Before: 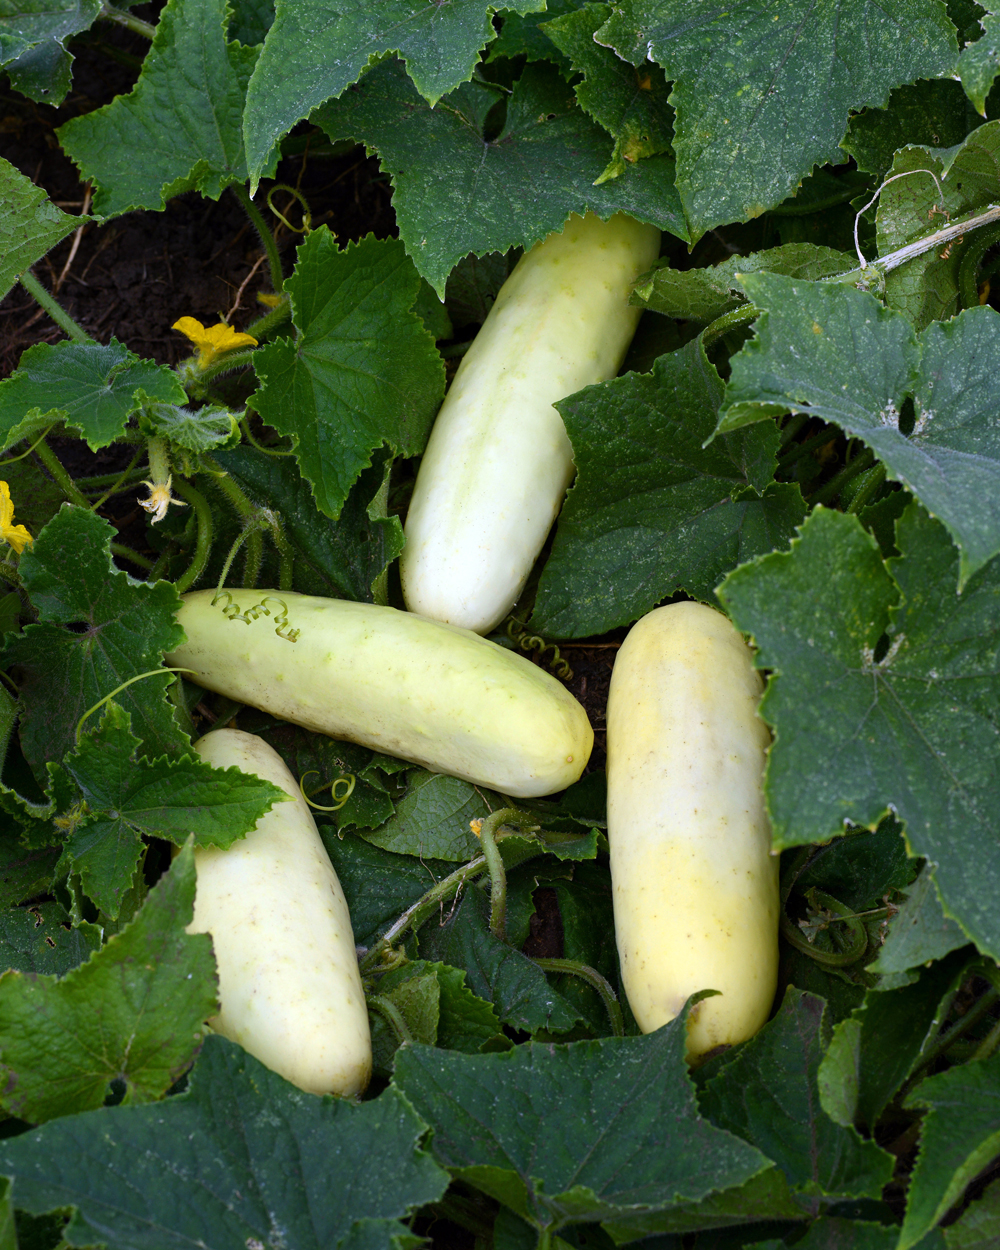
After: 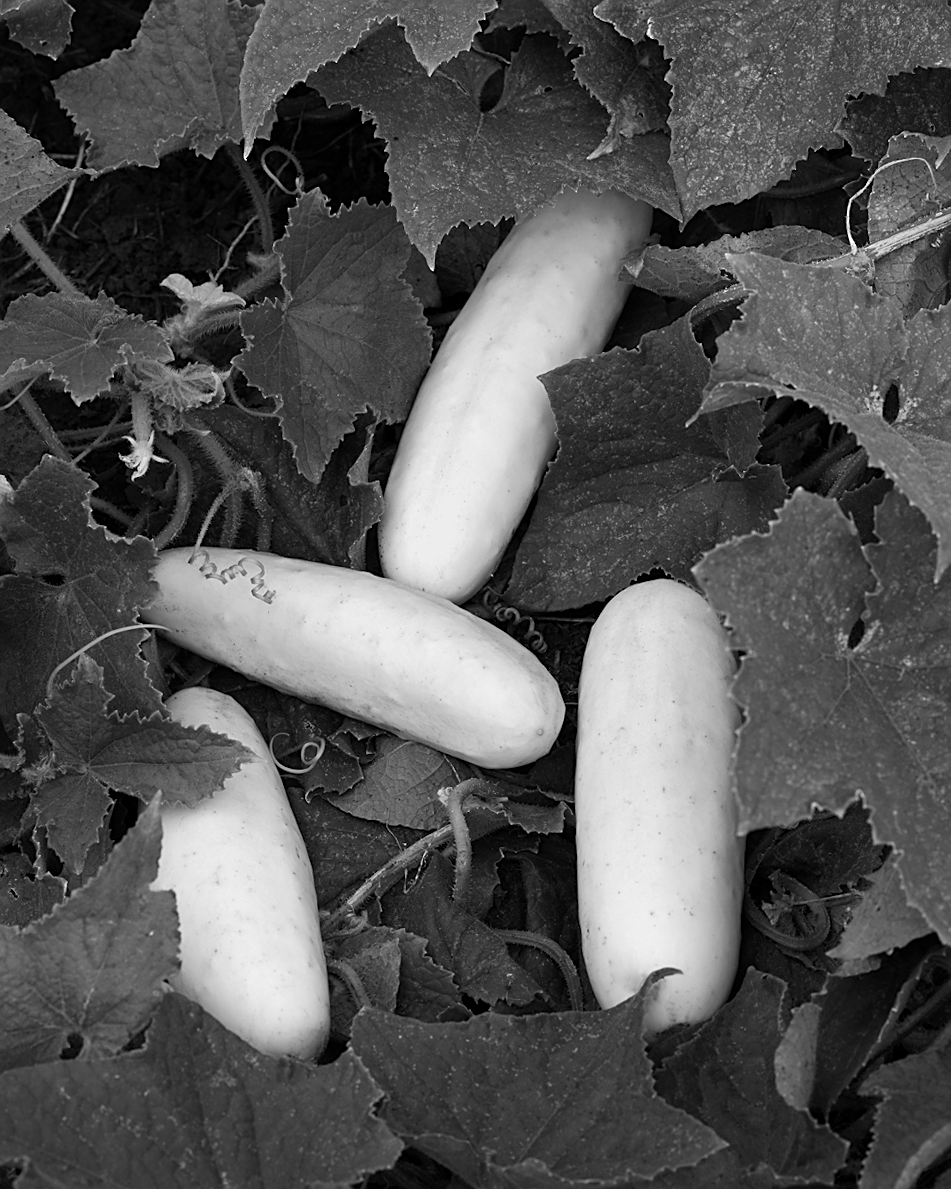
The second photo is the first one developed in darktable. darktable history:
sharpen: on, module defaults
crop and rotate: angle -2.38°
monochrome: a -74.22, b 78.2
